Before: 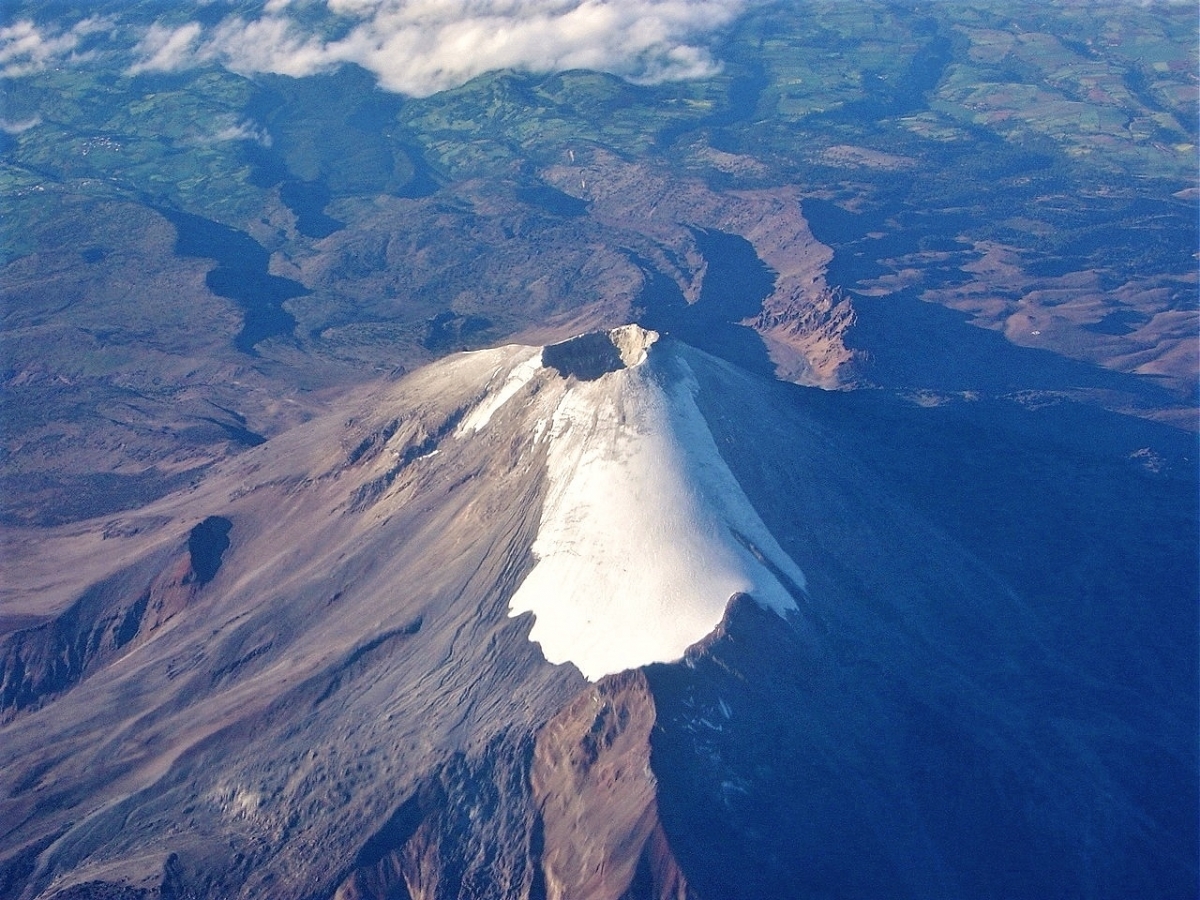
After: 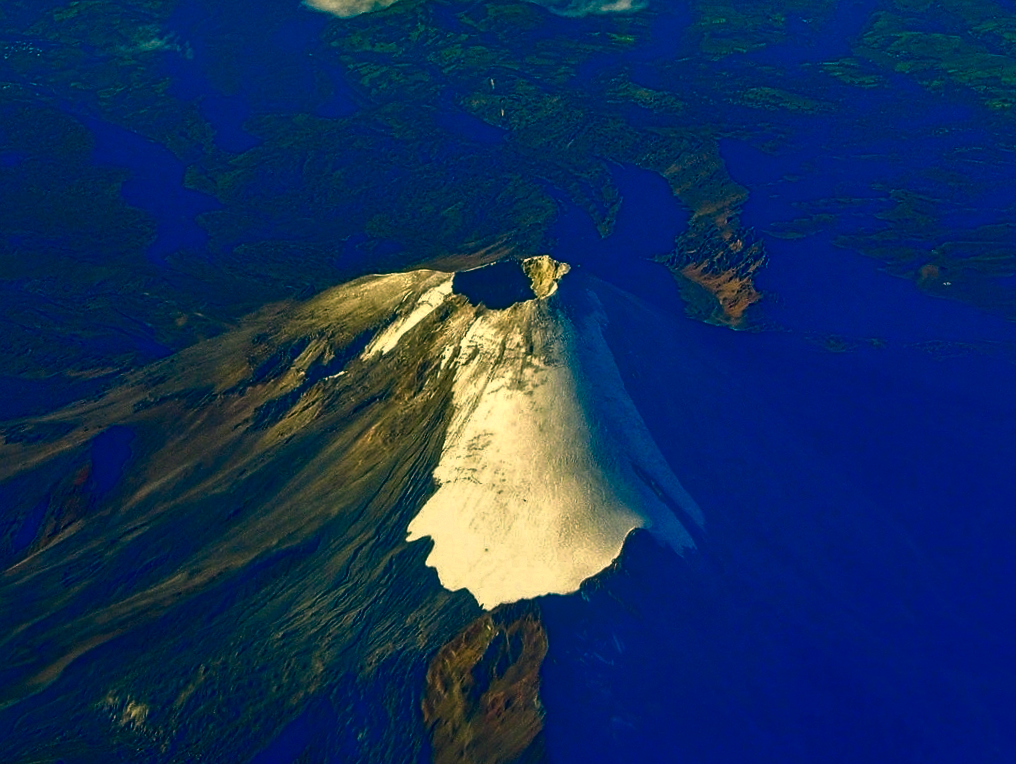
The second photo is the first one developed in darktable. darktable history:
crop and rotate: angle -2.85°, left 5.111%, top 5.211%, right 4.661%, bottom 4.298%
color correction: highlights a* 5.64, highlights b* 32.84, shadows a* -25.55, shadows b* 4.01
contrast brightness saturation: brightness -0.981, saturation 0.983
local contrast: detail 130%
